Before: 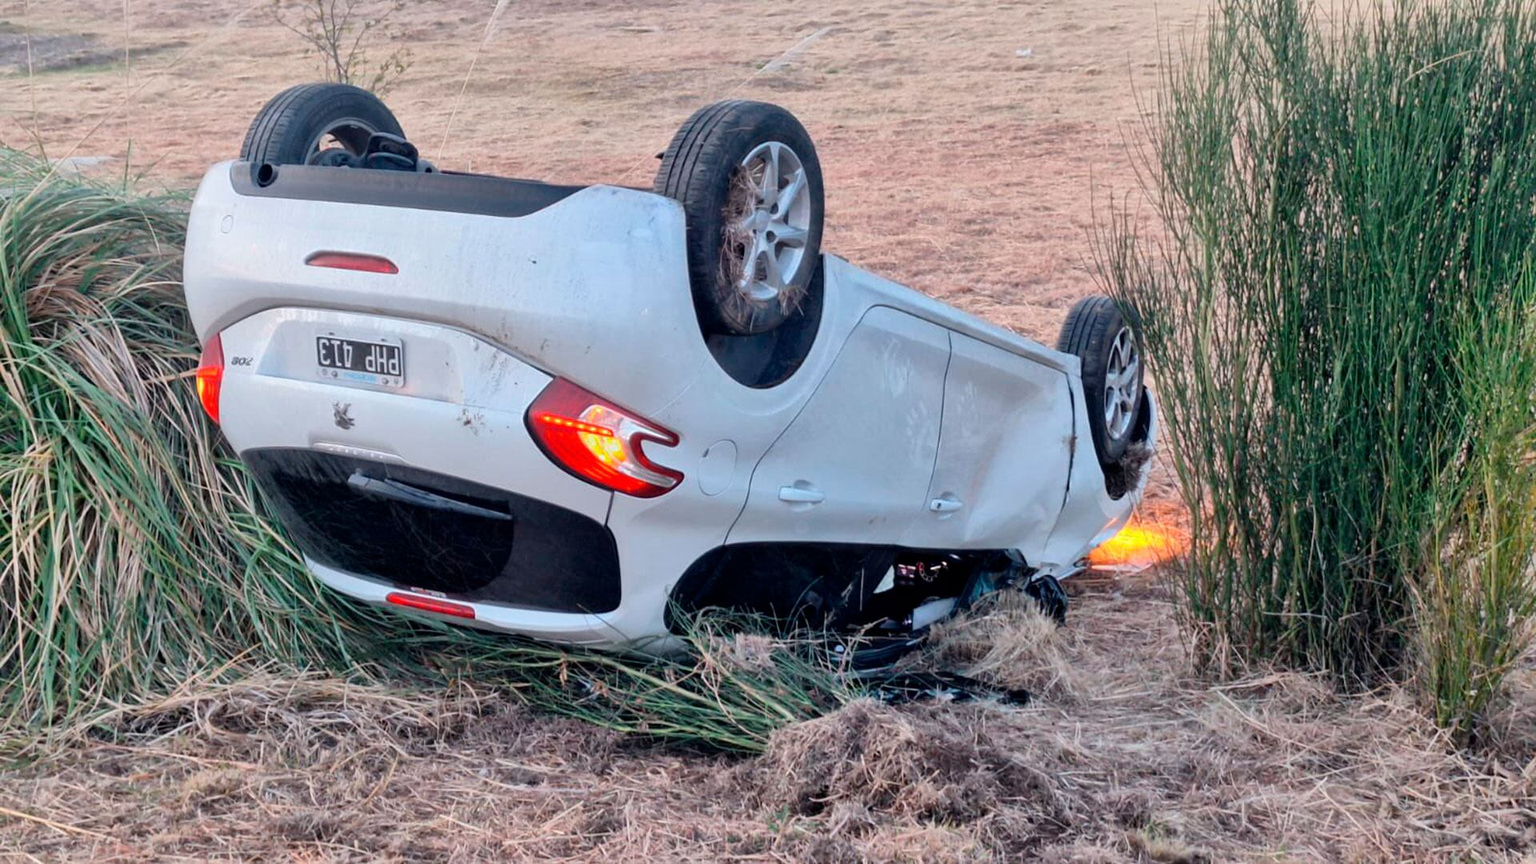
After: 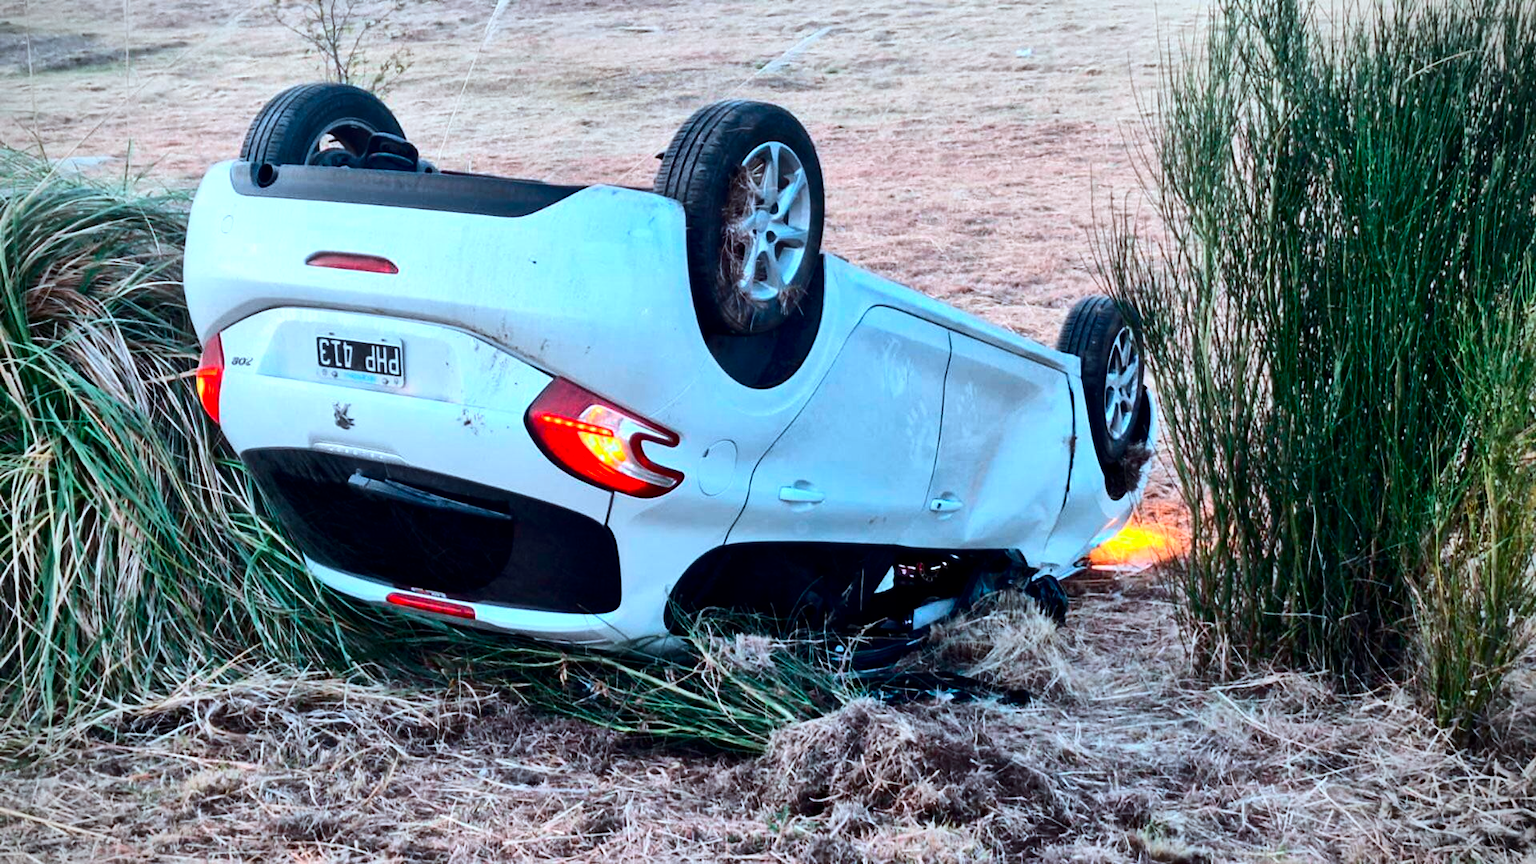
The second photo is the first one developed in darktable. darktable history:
contrast brightness saturation: contrast 0.188, brightness -0.107, saturation 0.208
color correction: highlights a* -11.91, highlights b* -15.8
vignetting: fall-off start 89.18%, fall-off radius 44.21%, width/height ratio 1.16, unbound false
tone equalizer: -8 EV -0.391 EV, -7 EV -0.397 EV, -6 EV -0.302 EV, -5 EV -0.195 EV, -3 EV 0.233 EV, -2 EV 0.334 EV, -1 EV 0.371 EV, +0 EV 0.41 EV, edges refinement/feathering 500, mask exposure compensation -1.57 EV, preserve details no
